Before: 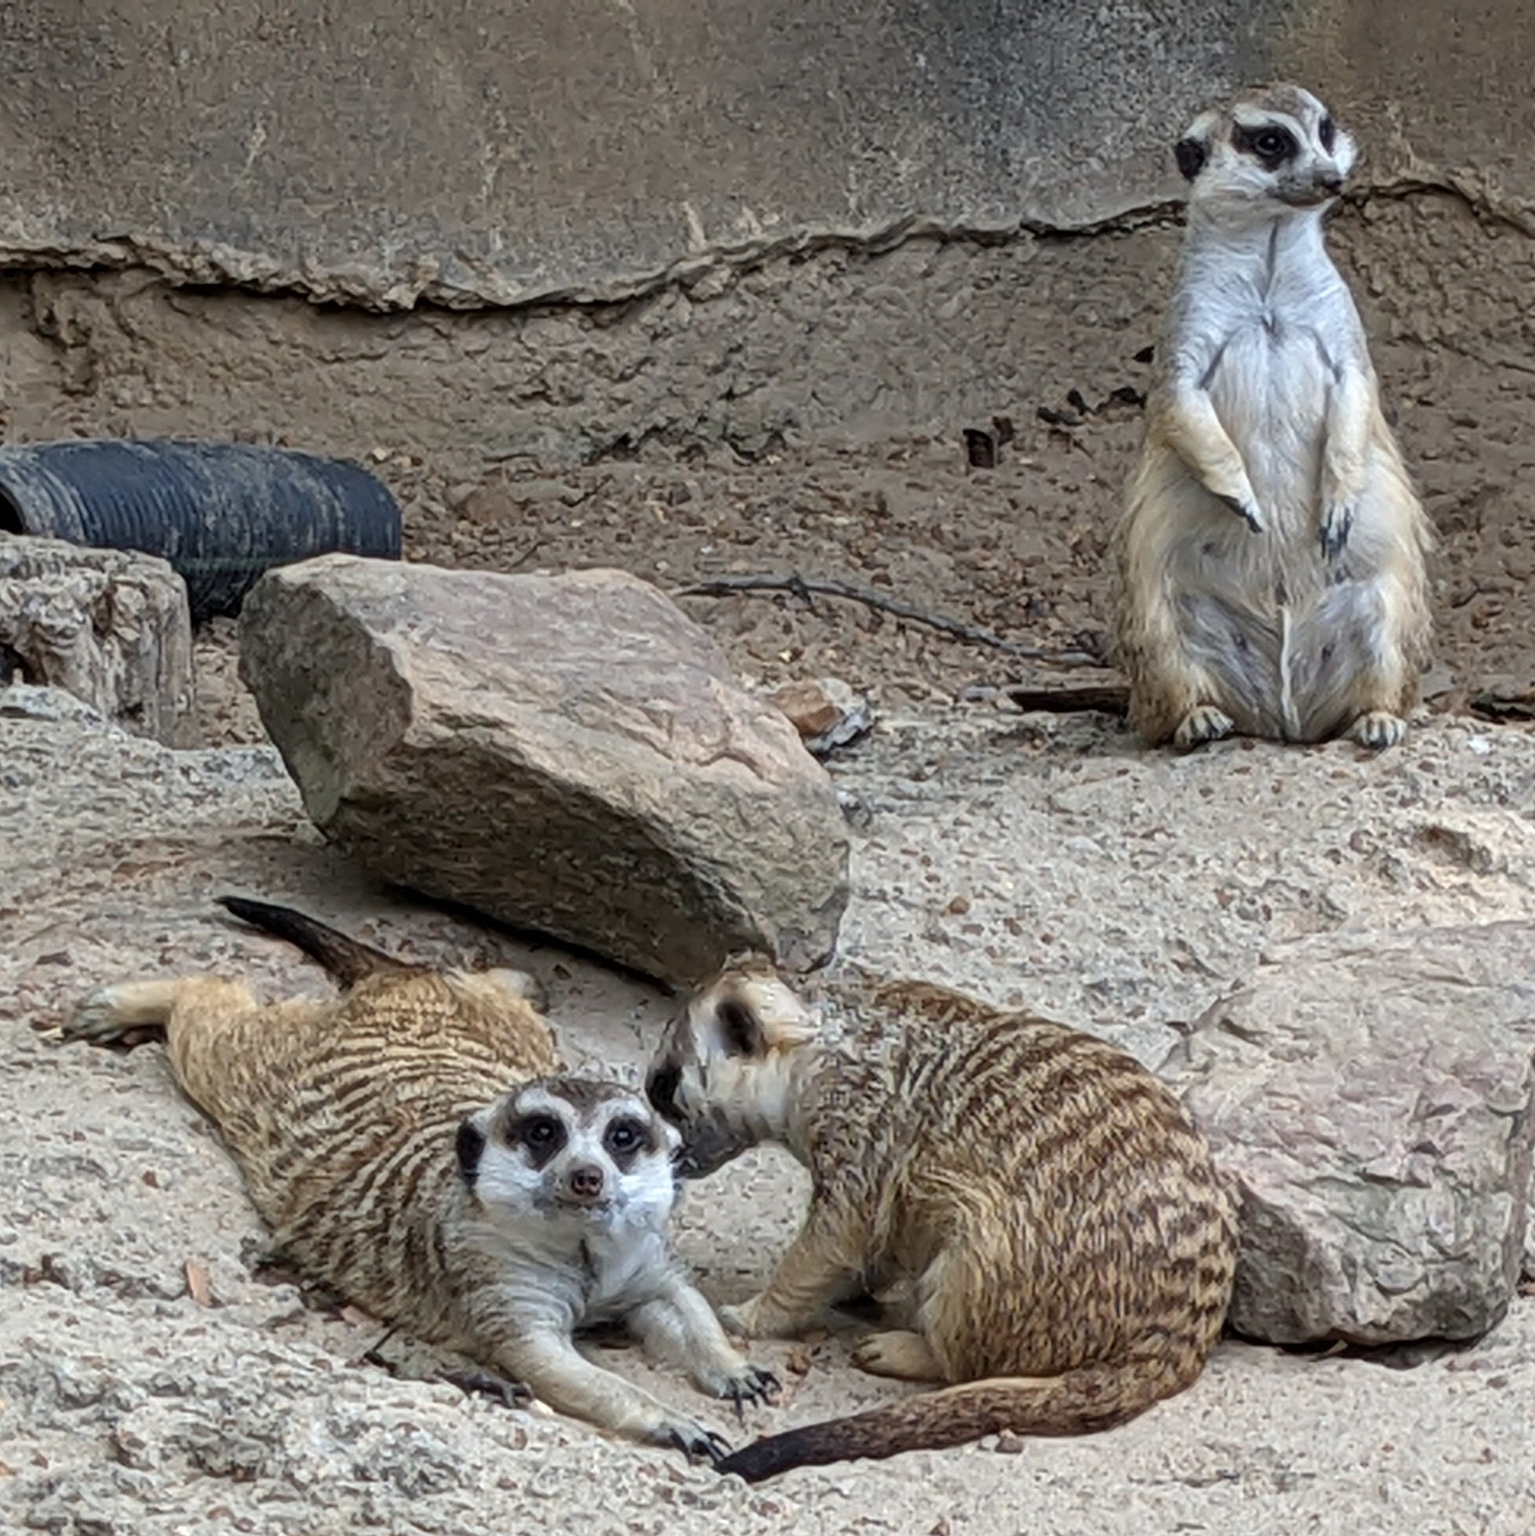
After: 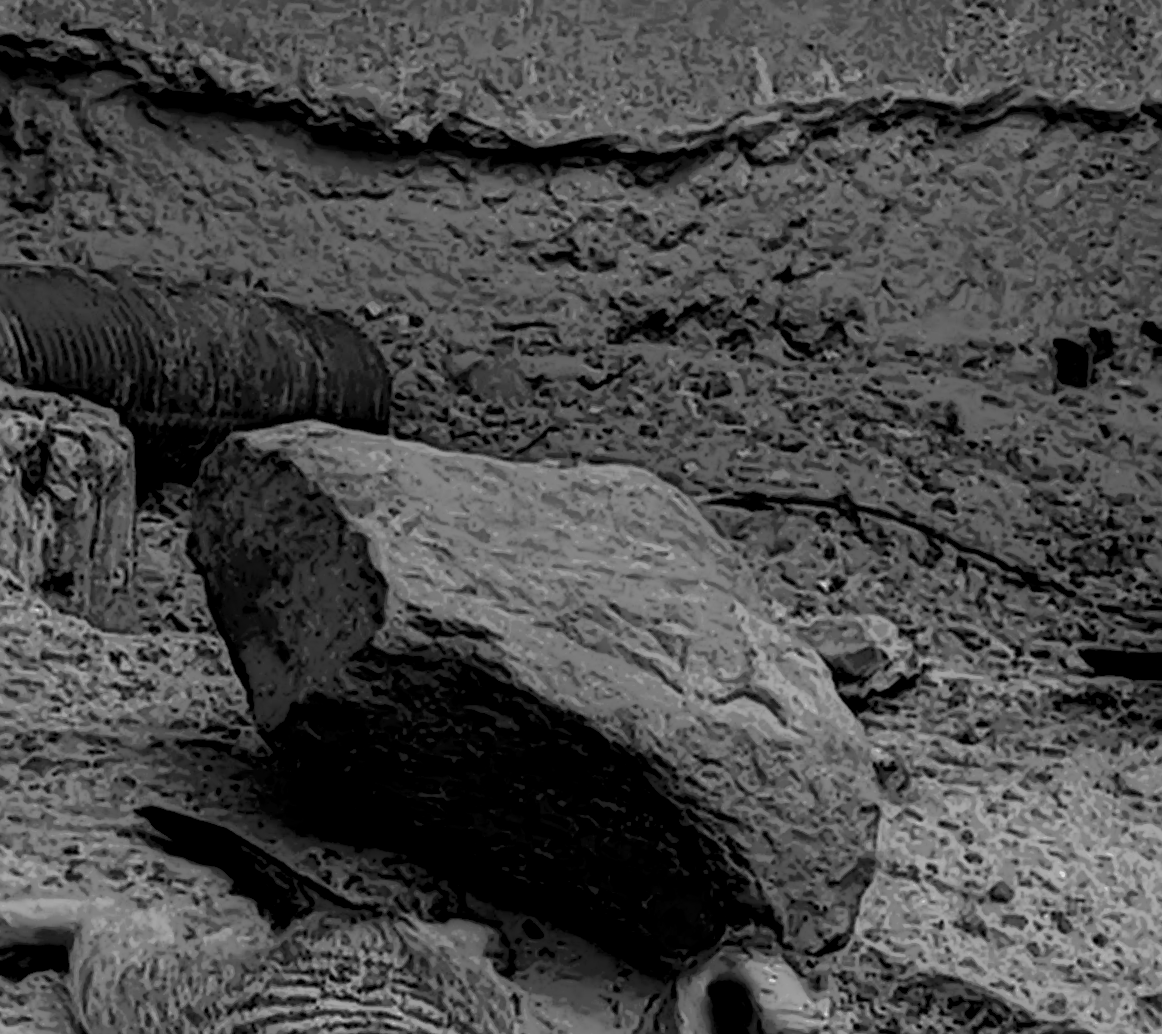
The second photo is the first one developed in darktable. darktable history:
local contrast: highlights 0%, shadows 198%, detail 164%, midtone range 0.001
crop and rotate: angle -4.99°, left 2.122%, top 6.945%, right 27.566%, bottom 30.519%
monochrome: a -35.87, b 49.73, size 1.7
sharpen: on, module defaults
